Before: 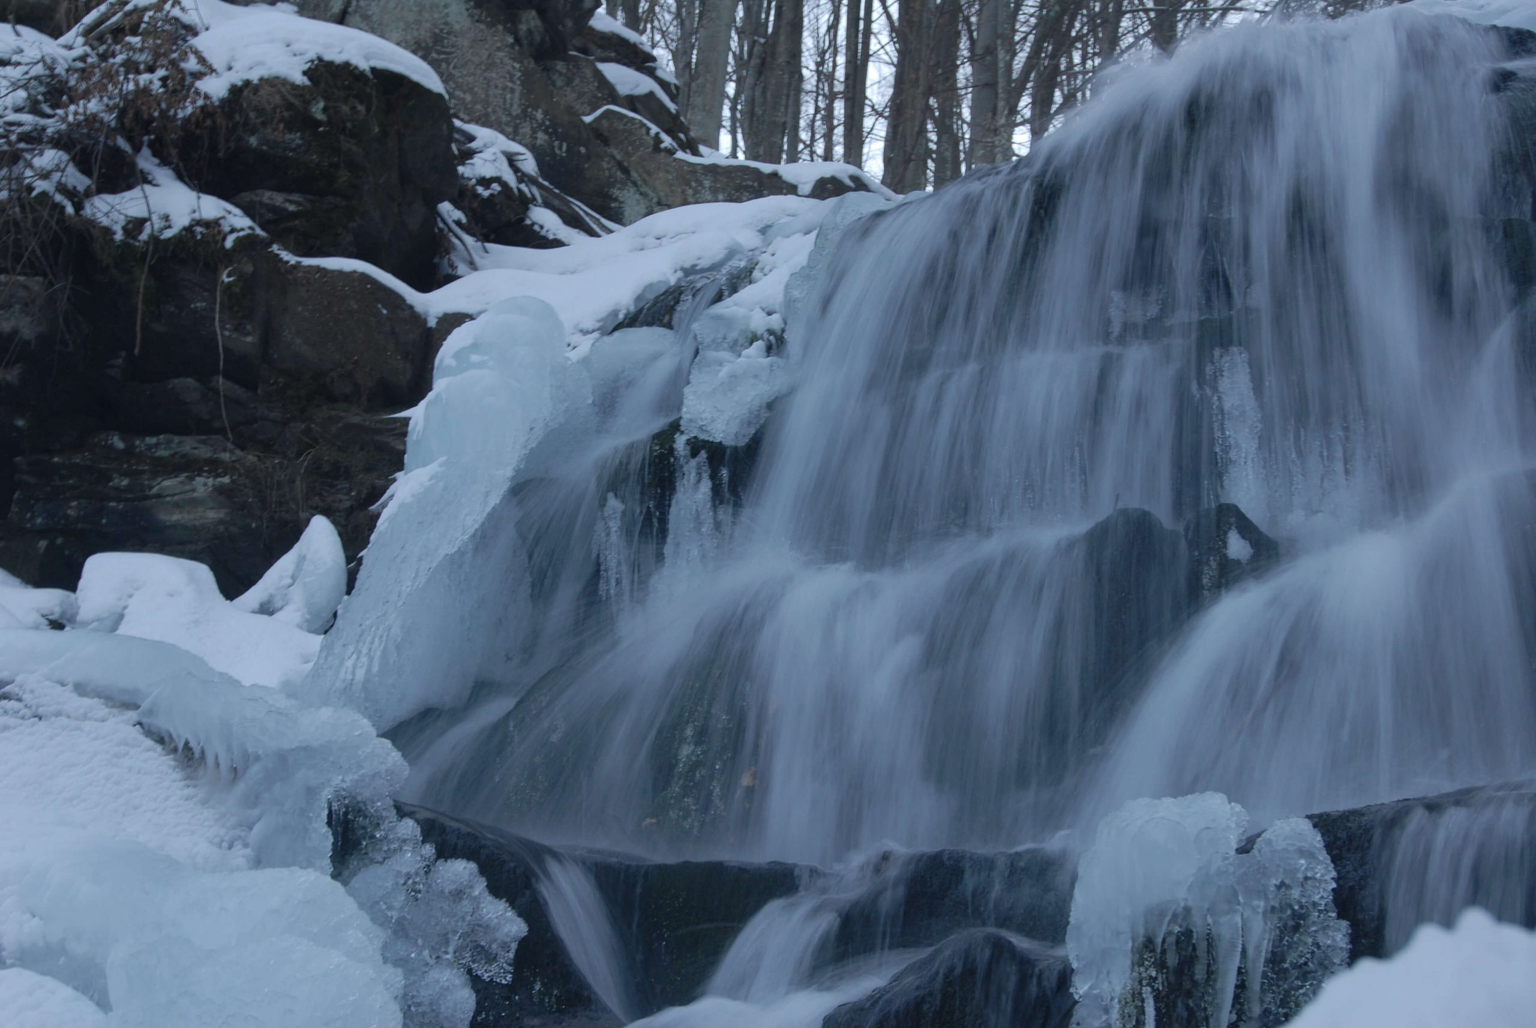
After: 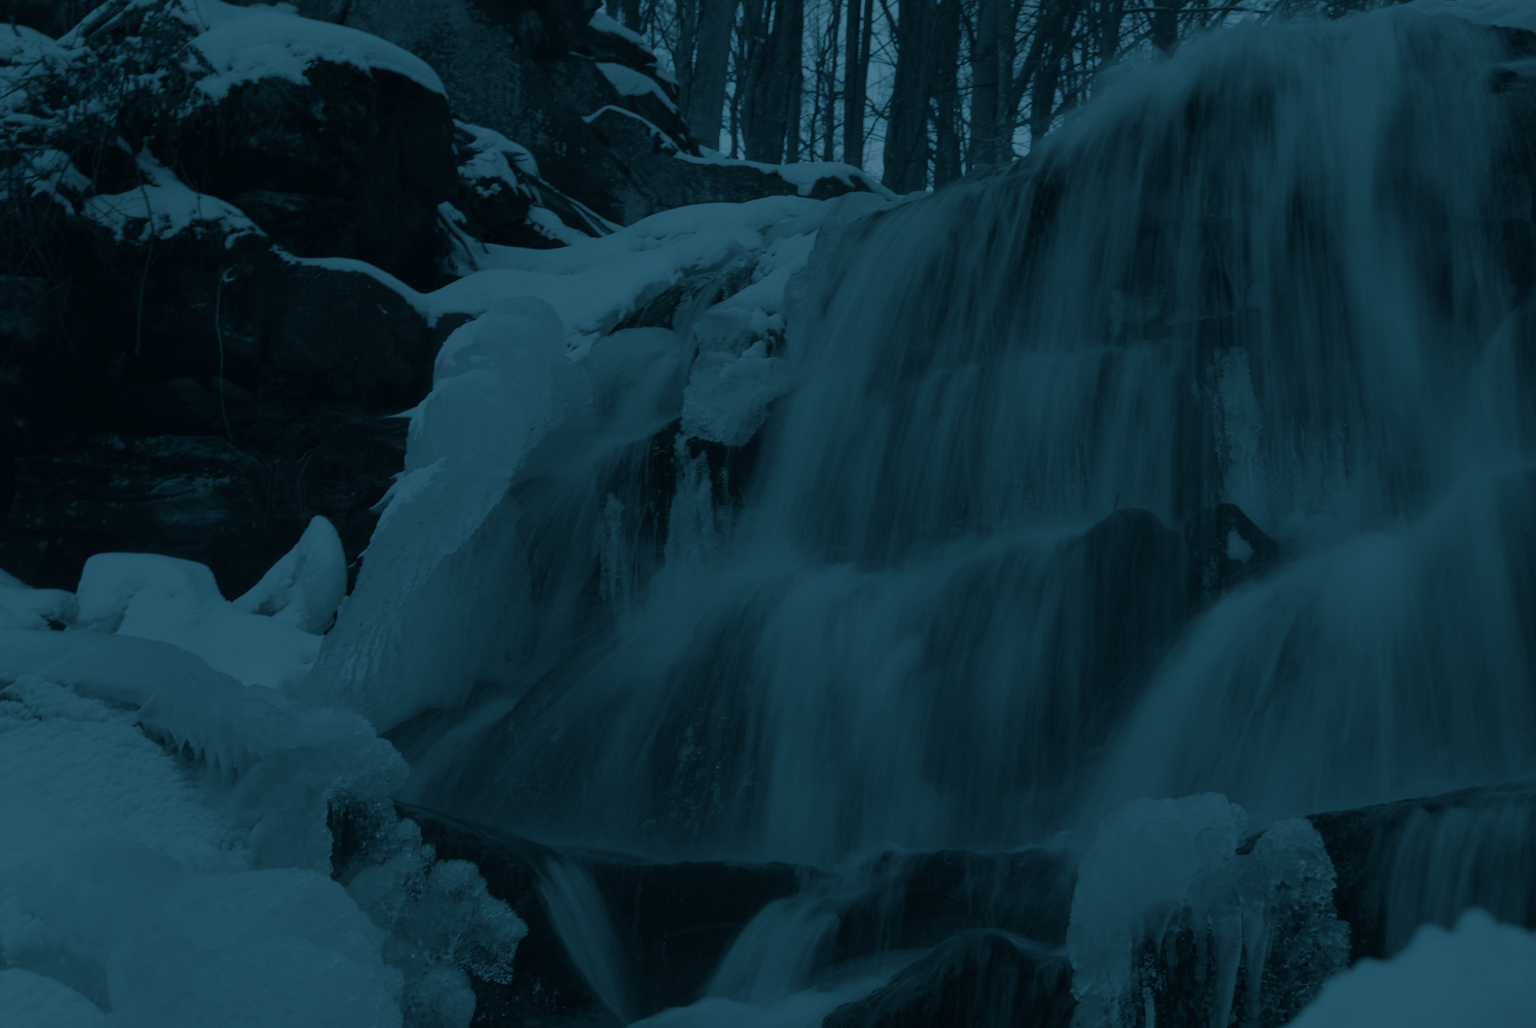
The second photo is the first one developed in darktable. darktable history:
split-toning: shadows › hue 212.4°, balance -70
exposure: exposure -2.446 EV, compensate highlight preservation false
contrast brightness saturation: contrast -0.02, brightness -0.01, saturation 0.03
